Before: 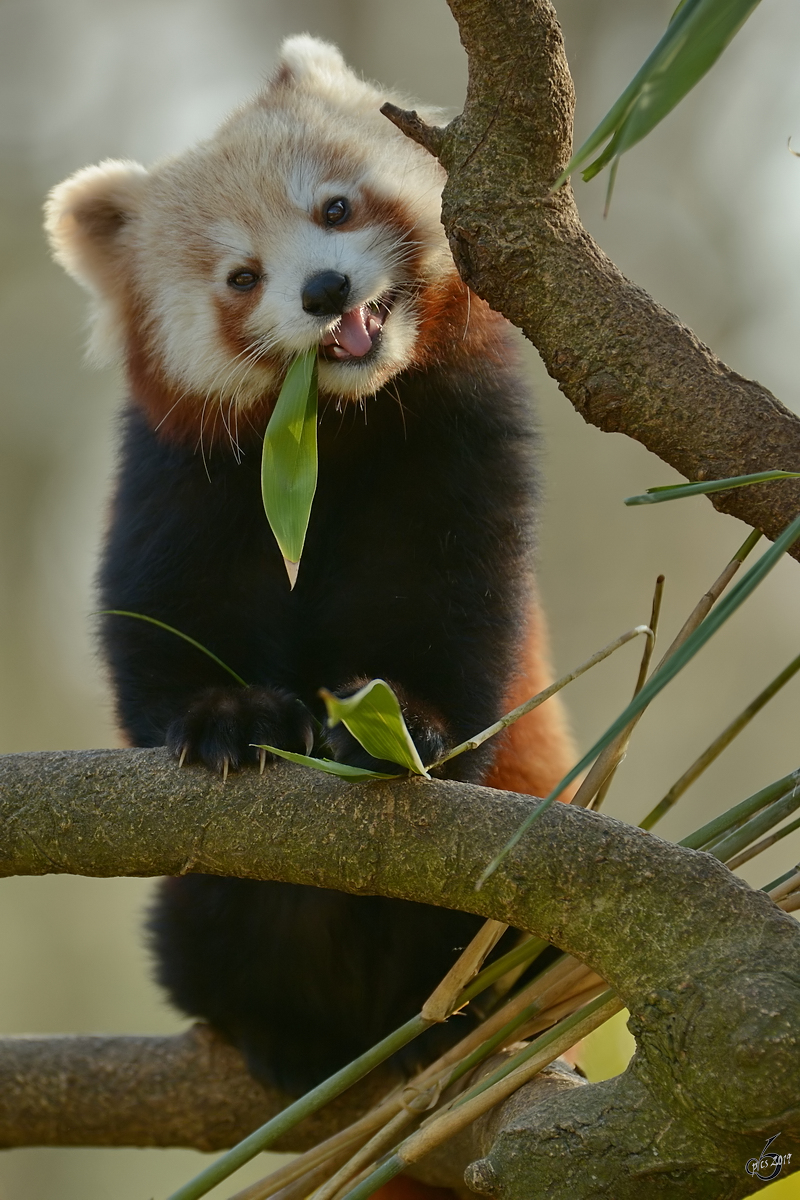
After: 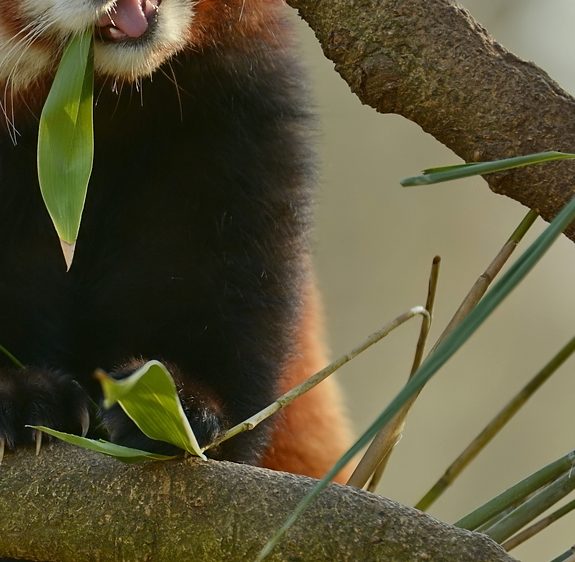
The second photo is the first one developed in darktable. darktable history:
tone curve: curves: ch0 [(0, 0) (0.003, 0.003) (0.011, 0.011) (0.025, 0.025) (0.044, 0.044) (0.069, 0.069) (0.1, 0.099) (0.136, 0.135) (0.177, 0.176) (0.224, 0.223) (0.277, 0.275) (0.335, 0.333) (0.399, 0.396) (0.468, 0.465) (0.543, 0.545) (0.623, 0.625) (0.709, 0.71) (0.801, 0.801) (0.898, 0.898) (1, 1)]
exposure: exposure 0.127 EV, compensate highlight preservation false
crop and rotate: left 28.047%, top 26.651%, bottom 26.461%
